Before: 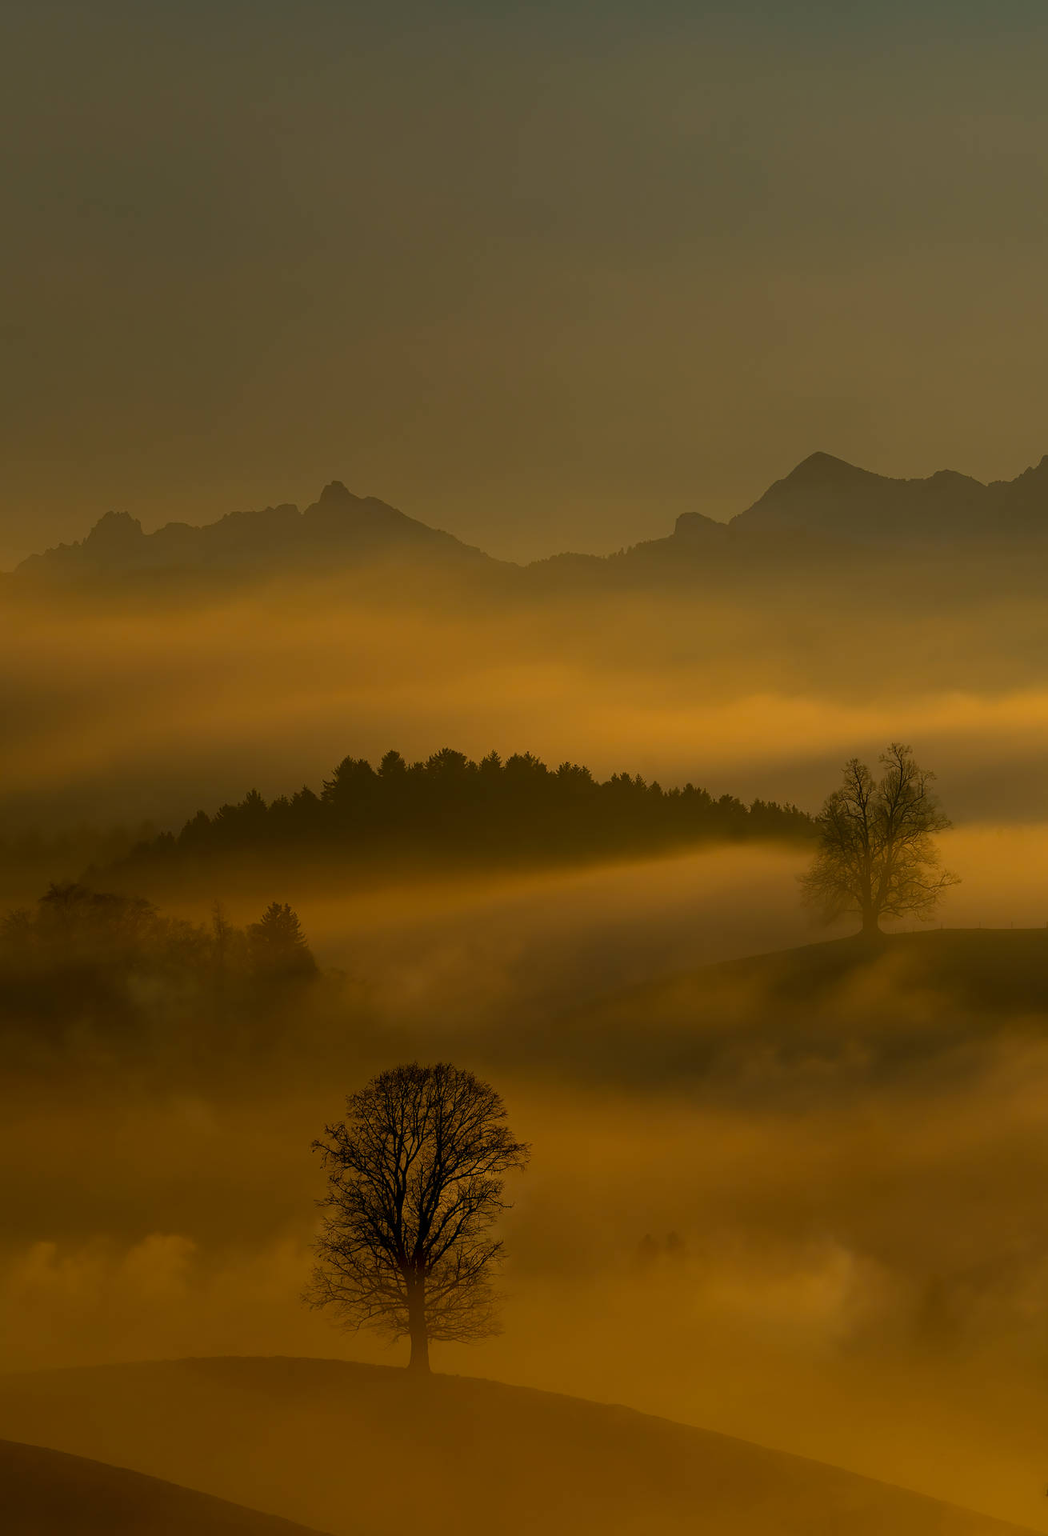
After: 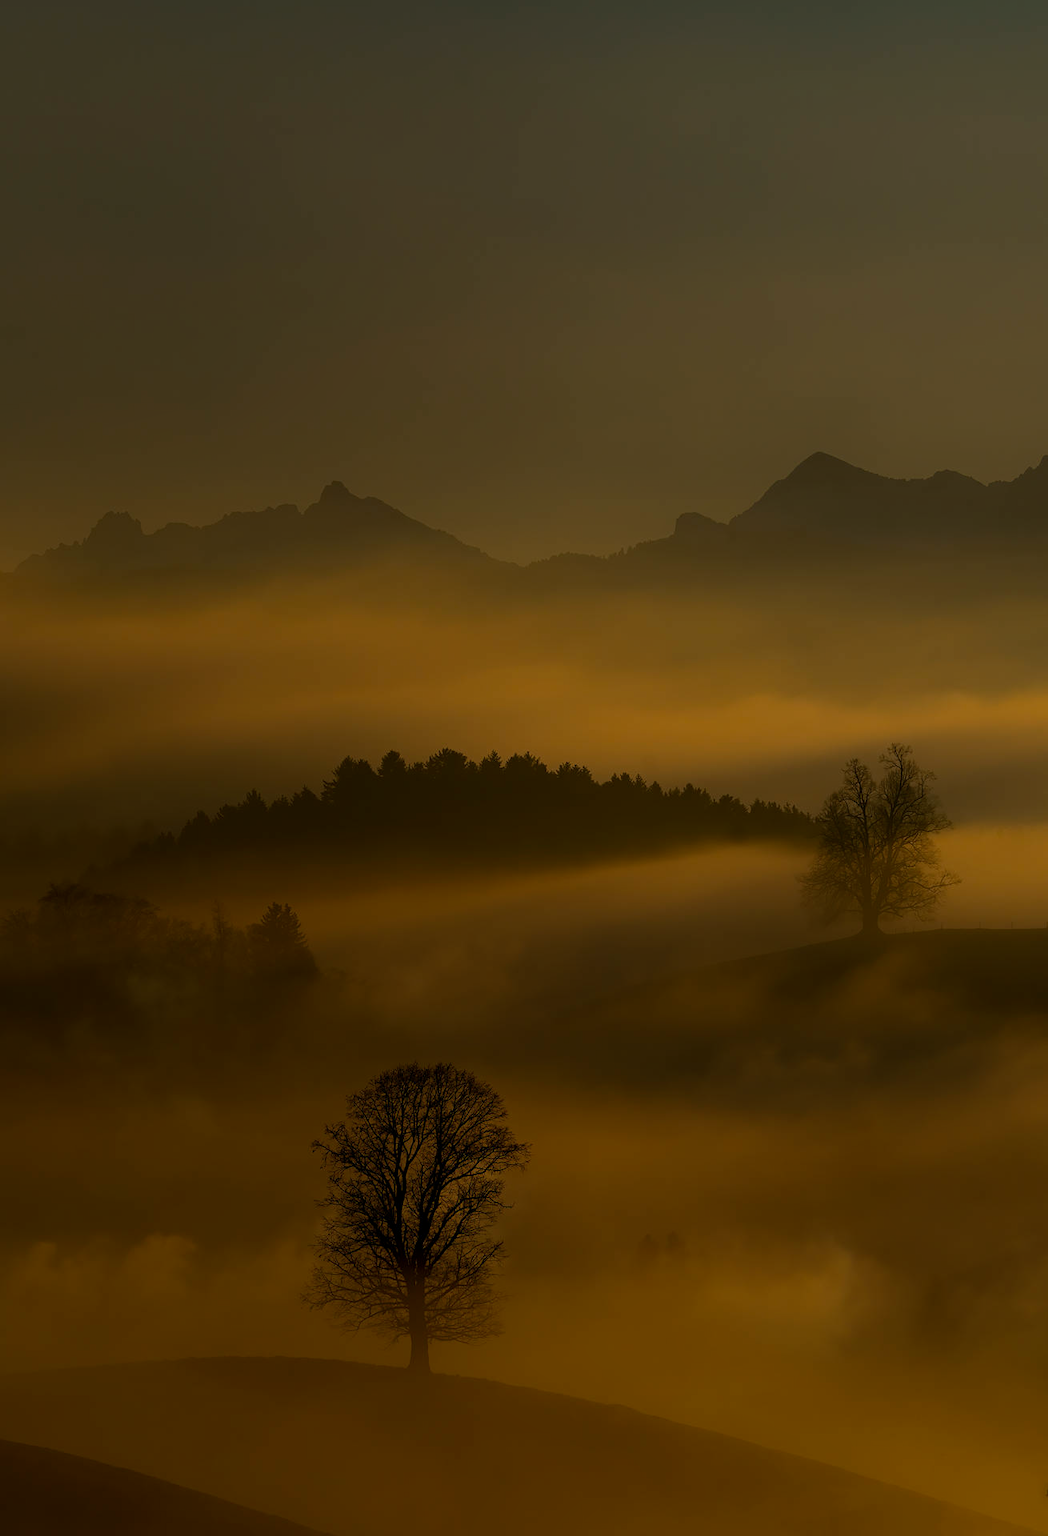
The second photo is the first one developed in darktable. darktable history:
tone equalizer: -8 EV -2 EV, -7 EV -2 EV, -6 EV -2 EV, -5 EV -2 EV, -4 EV -2 EV, -3 EV -2 EV, -2 EV -2 EV, -1 EV -1.63 EV, +0 EV -2 EV
exposure: black level correction 0.001, exposure 0.955 EV, compensate exposure bias true, compensate highlight preservation false
